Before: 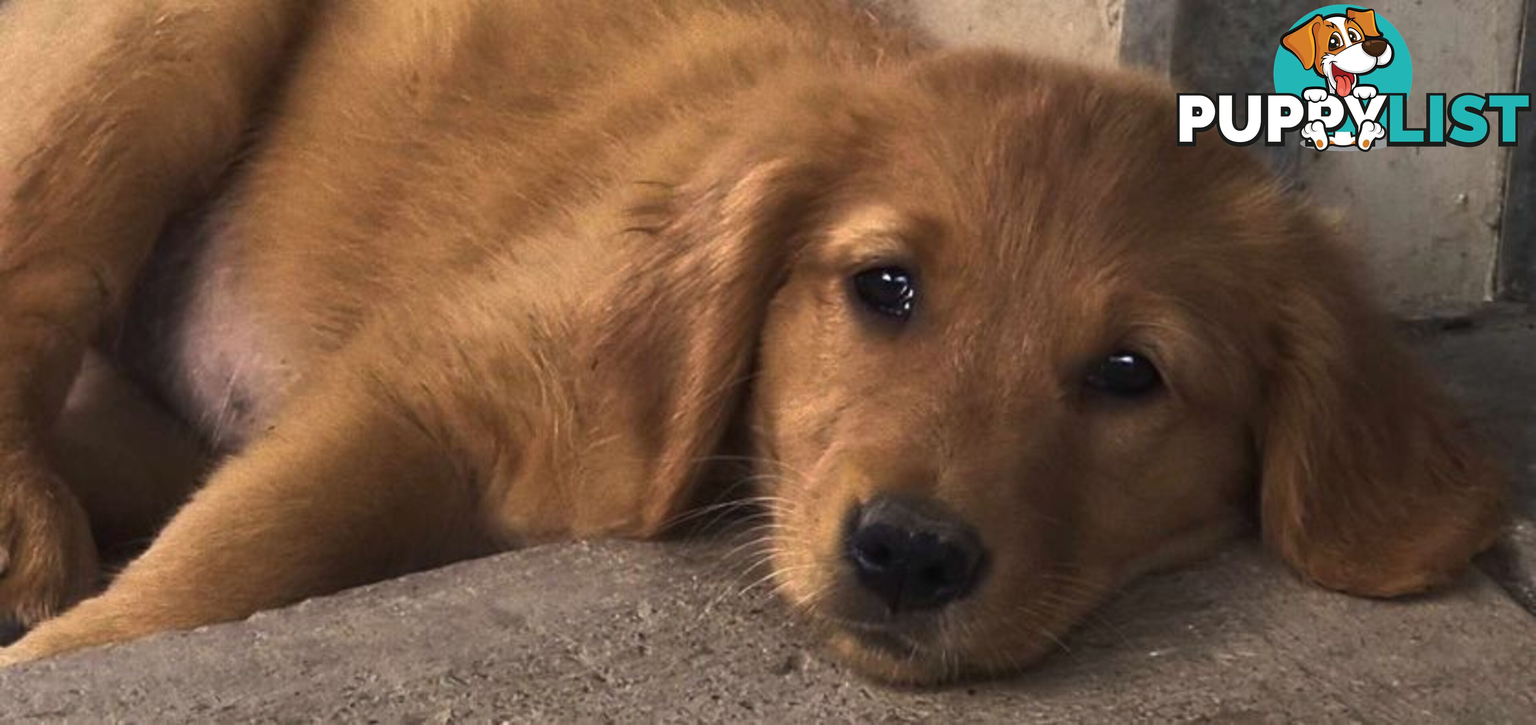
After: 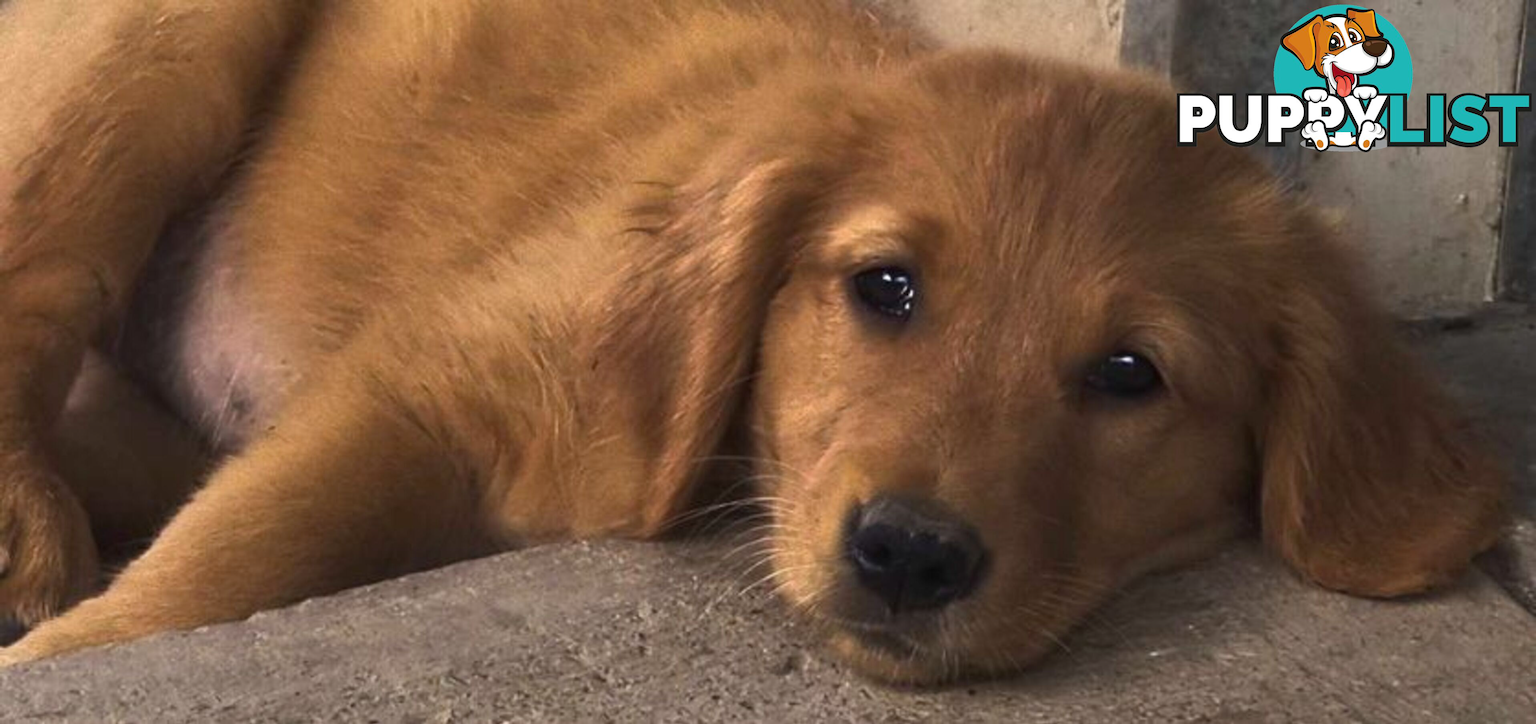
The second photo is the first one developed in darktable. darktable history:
color balance rgb: shadows lift › hue 86.82°, power › luminance 3.083%, power › hue 232.48°, linear chroma grading › global chroma -16.043%, perceptual saturation grading › global saturation 25.593%
